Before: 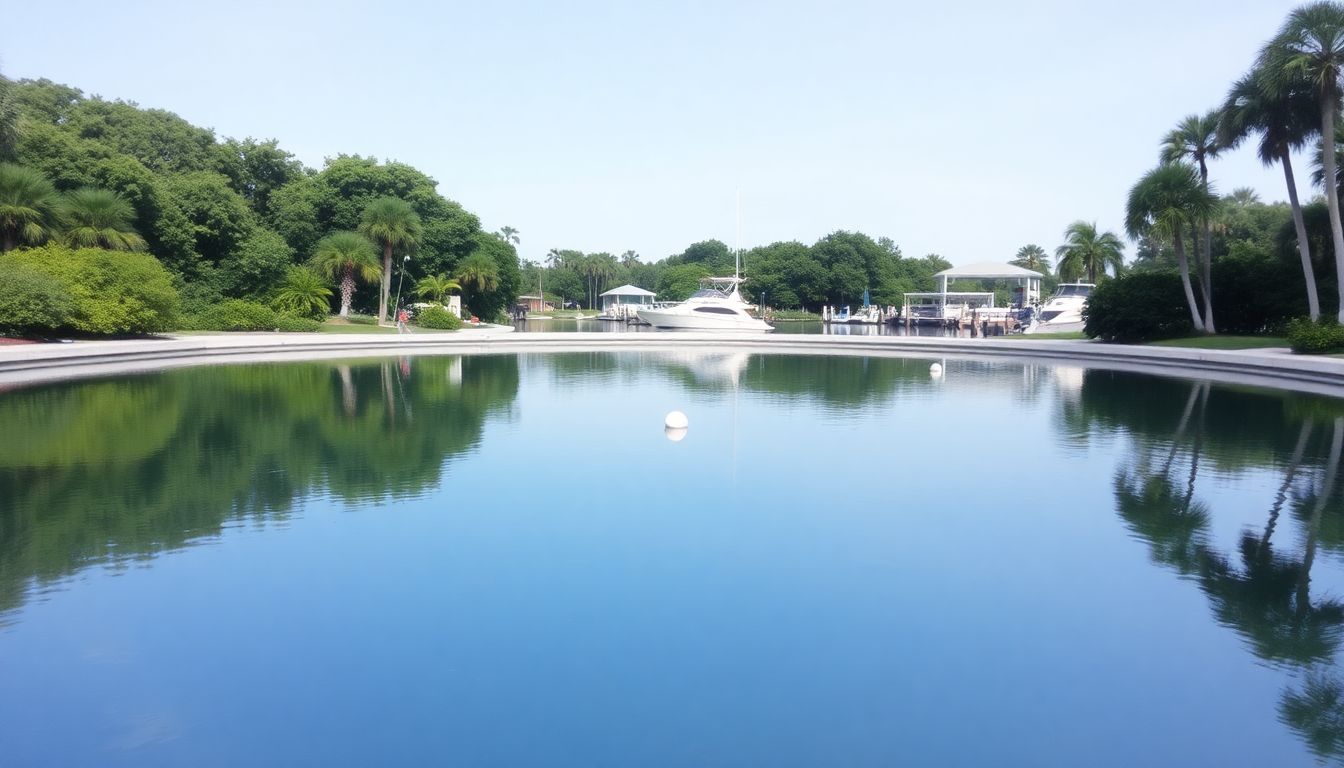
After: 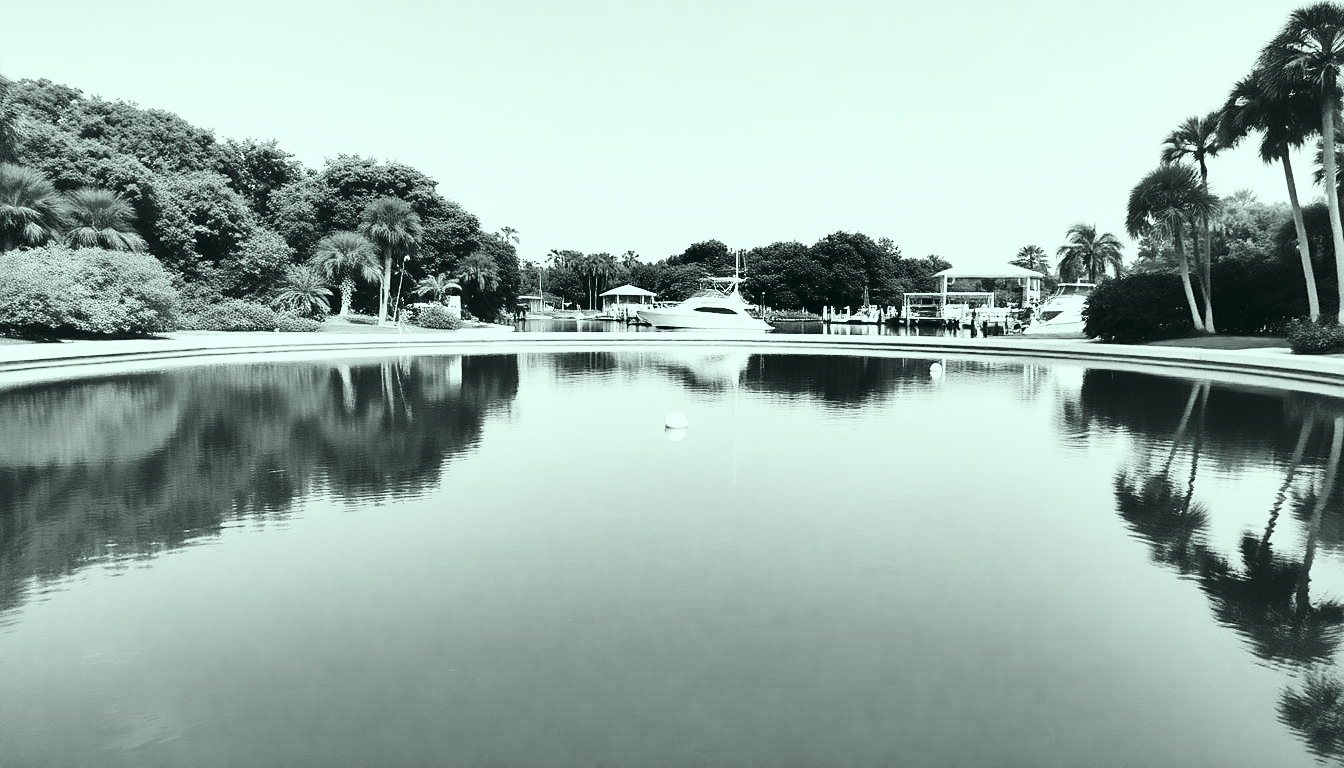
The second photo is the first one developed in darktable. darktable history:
color correction: highlights a* -7.33, highlights b* 1.26, shadows a* -3.55, saturation 1.4
sharpen: on, module defaults
contrast brightness saturation: contrast 0.53, brightness 0.47, saturation -1
tone curve: curves: ch0 [(0, 0) (0.003, 0.009) (0.011, 0.013) (0.025, 0.022) (0.044, 0.039) (0.069, 0.055) (0.1, 0.077) (0.136, 0.113) (0.177, 0.158) (0.224, 0.213) (0.277, 0.289) (0.335, 0.367) (0.399, 0.451) (0.468, 0.532) (0.543, 0.615) (0.623, 0.696) (0.709, 0.755) (0.801, 0.818) (0.898, 0.893) (1, 1)], preserve colors none
shadows and highlights: shadows 24.5, highlights -78.15, soften with gaussian
